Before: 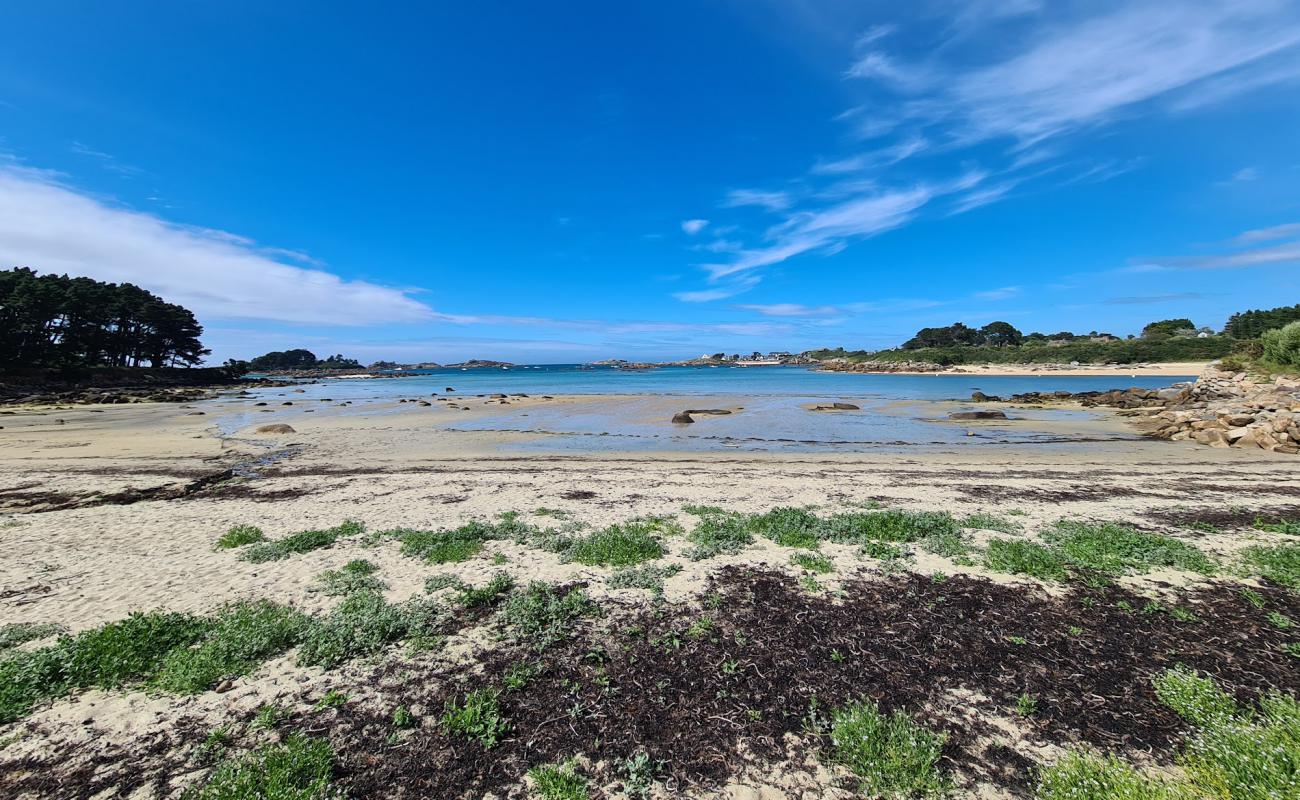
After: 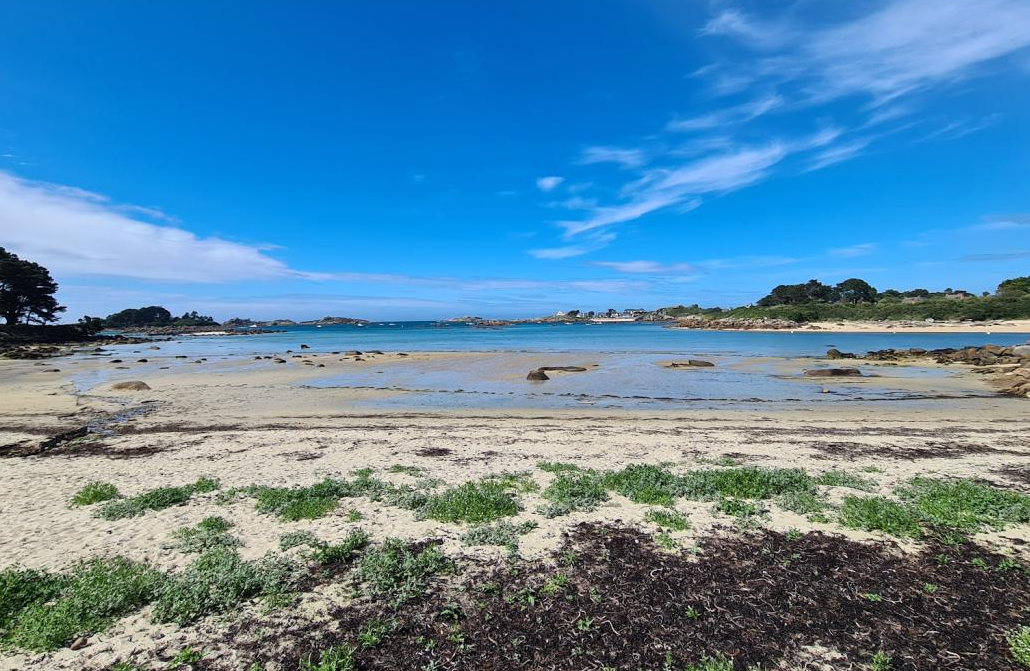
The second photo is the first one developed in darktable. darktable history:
crop: left 11.186%, top 5.38%, right 9.553%, bottom 10.627%
tone equalizer: mask exposure compensation -0.485 EV
